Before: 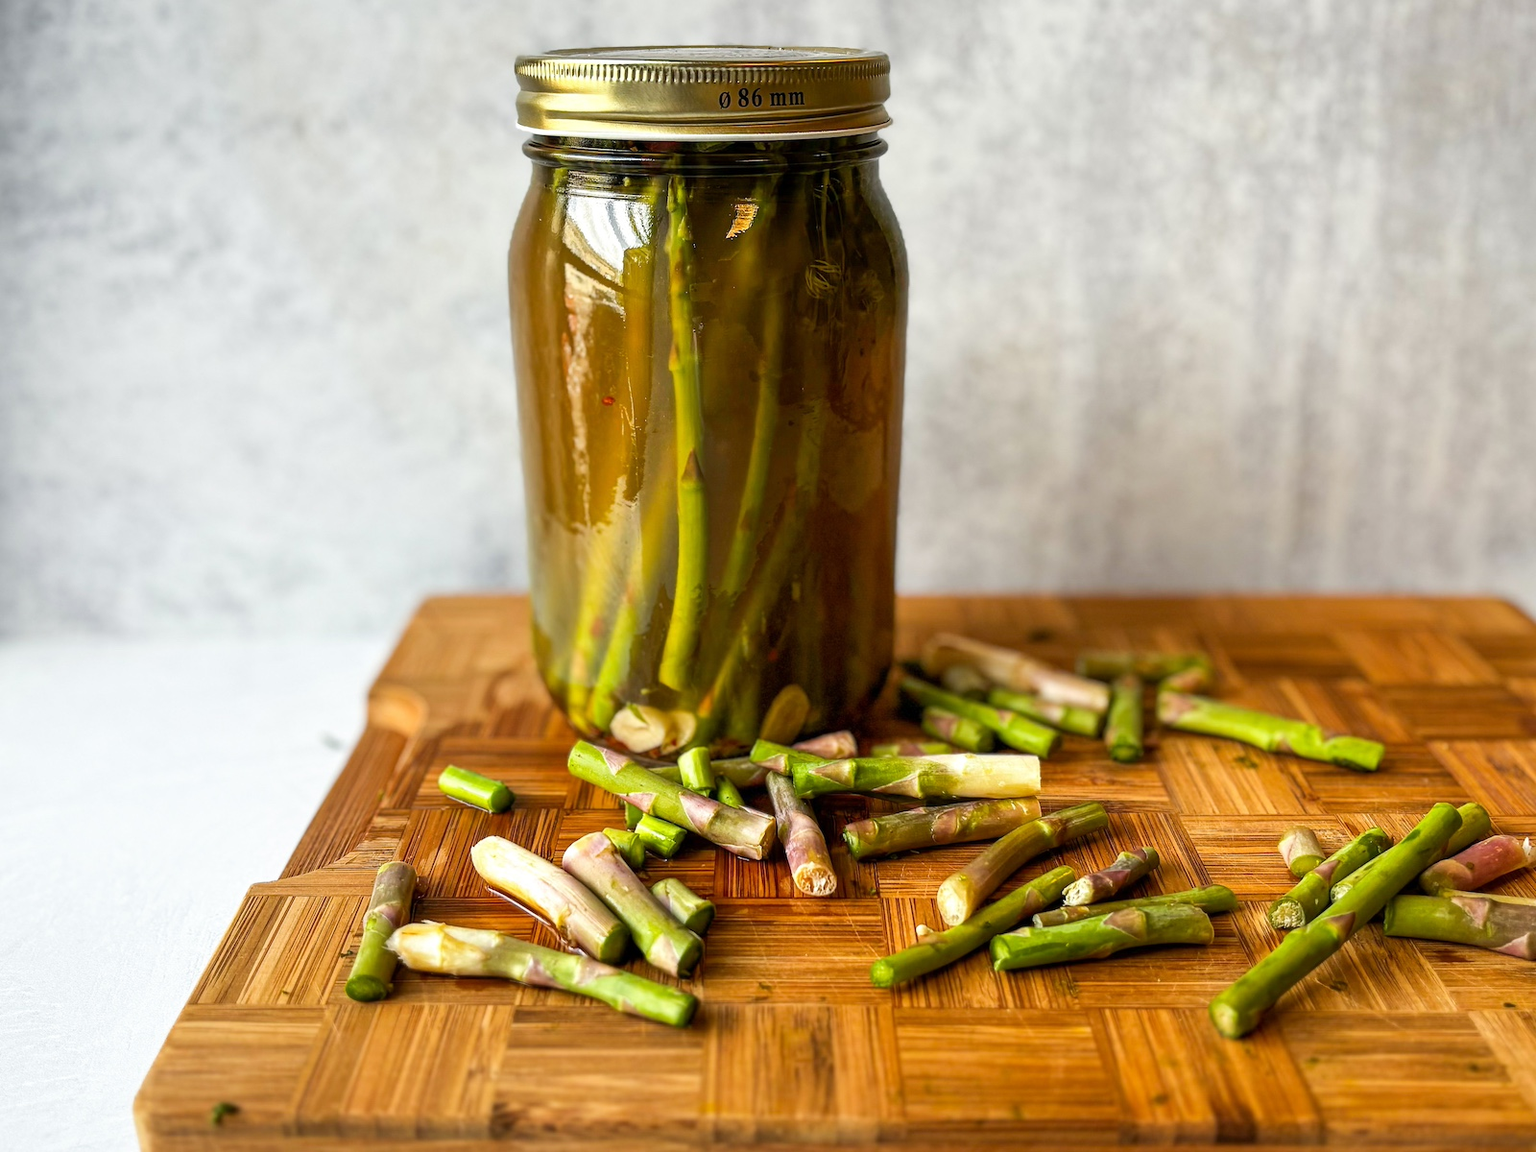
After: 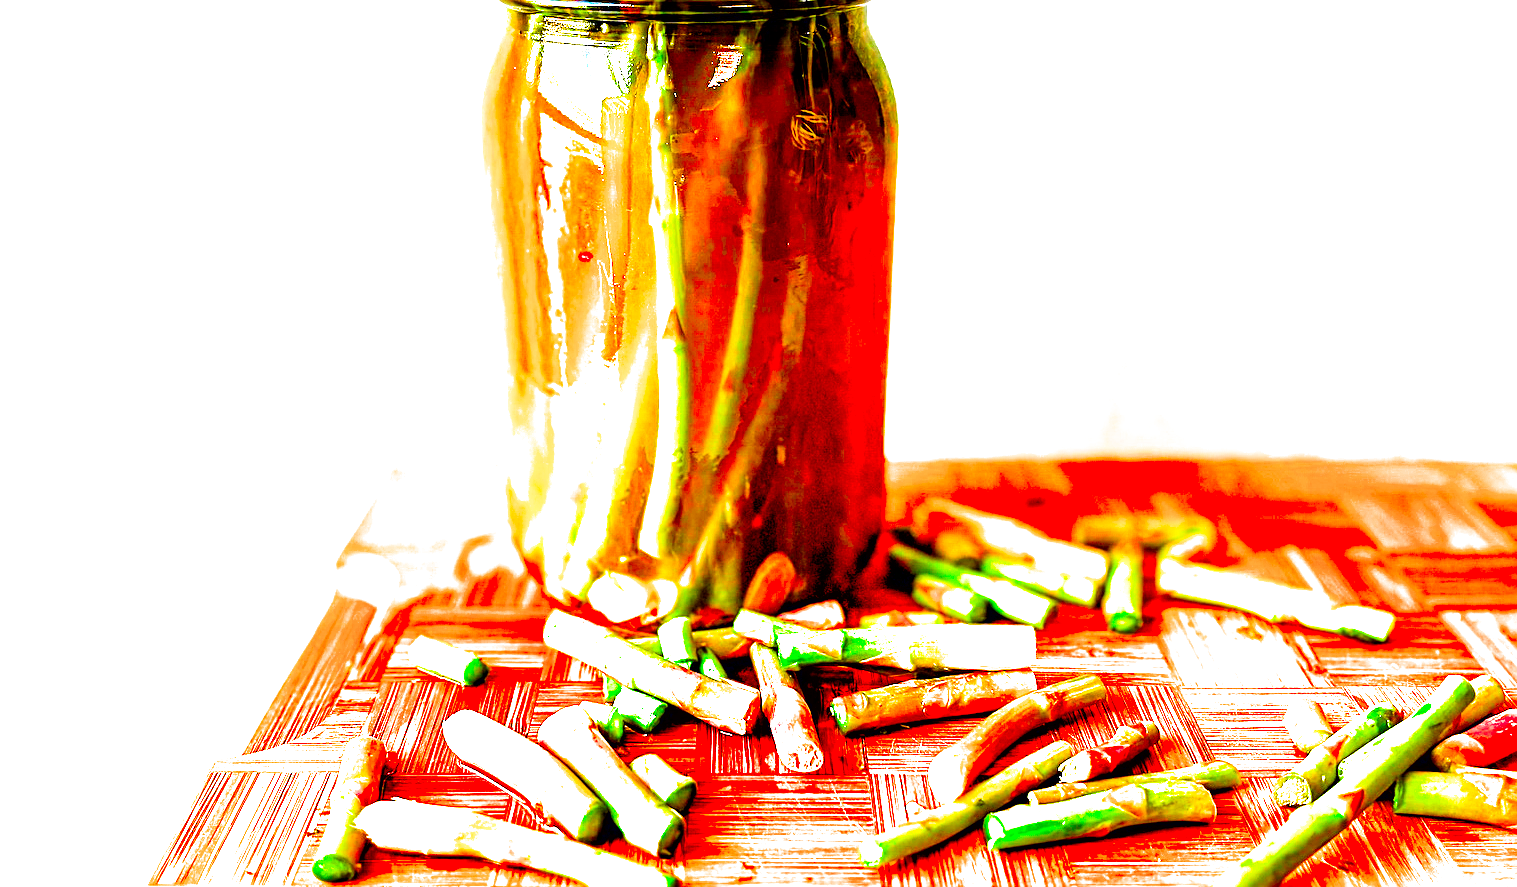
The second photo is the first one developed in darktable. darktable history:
crop and rotate: left 3.002%, top 13.438%, right 2.128%, bottom 12.592%
haze removal: compatibility mode true, adaptive false
exposure: black level correction 0, exposure 1.678 EV, compensate exposure bias true, compensate highlight preservation false
contrast brightness saturation: contrast 0.194, brightness -0.105, saturation 0.209
color balance rgb: perceptual saturation grading › global saturation 14.583%, perceptual brilliance grading › global brilliance 29.401%
sharpen: on, module defaults
filmic rgb: black relative exposure -3.88 EV, white relative exposure 3.48 EV, hardness 2.66, contrast 1.104, color science v6 (2022)
color correction: highlights b* 0.055, saturation 2.99
